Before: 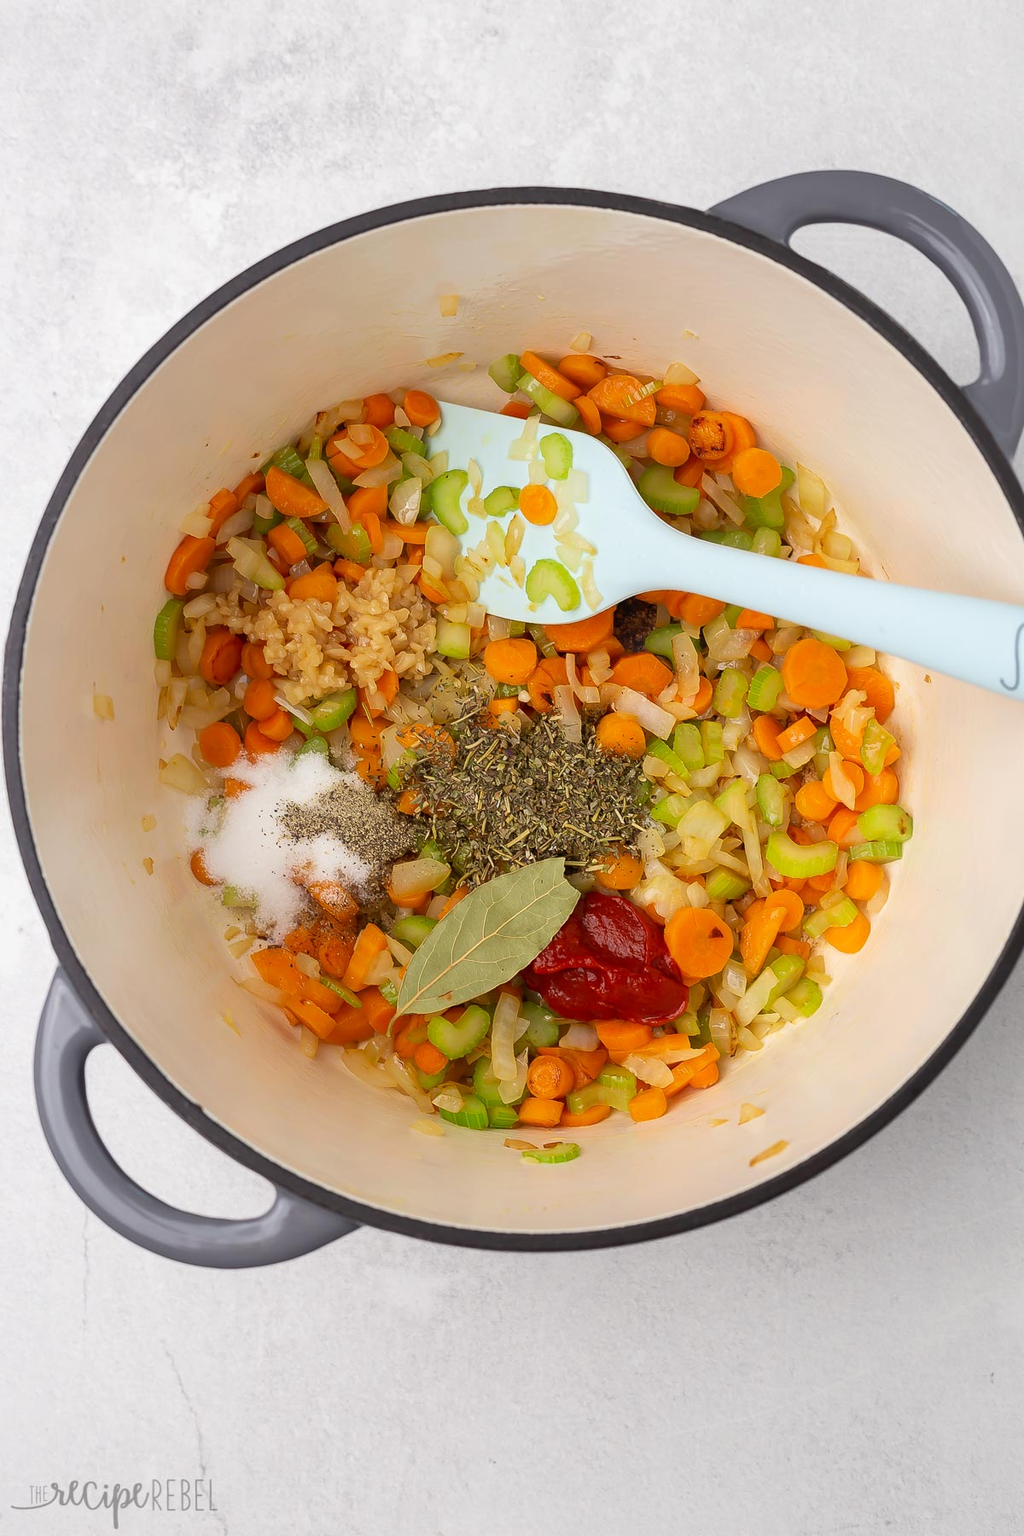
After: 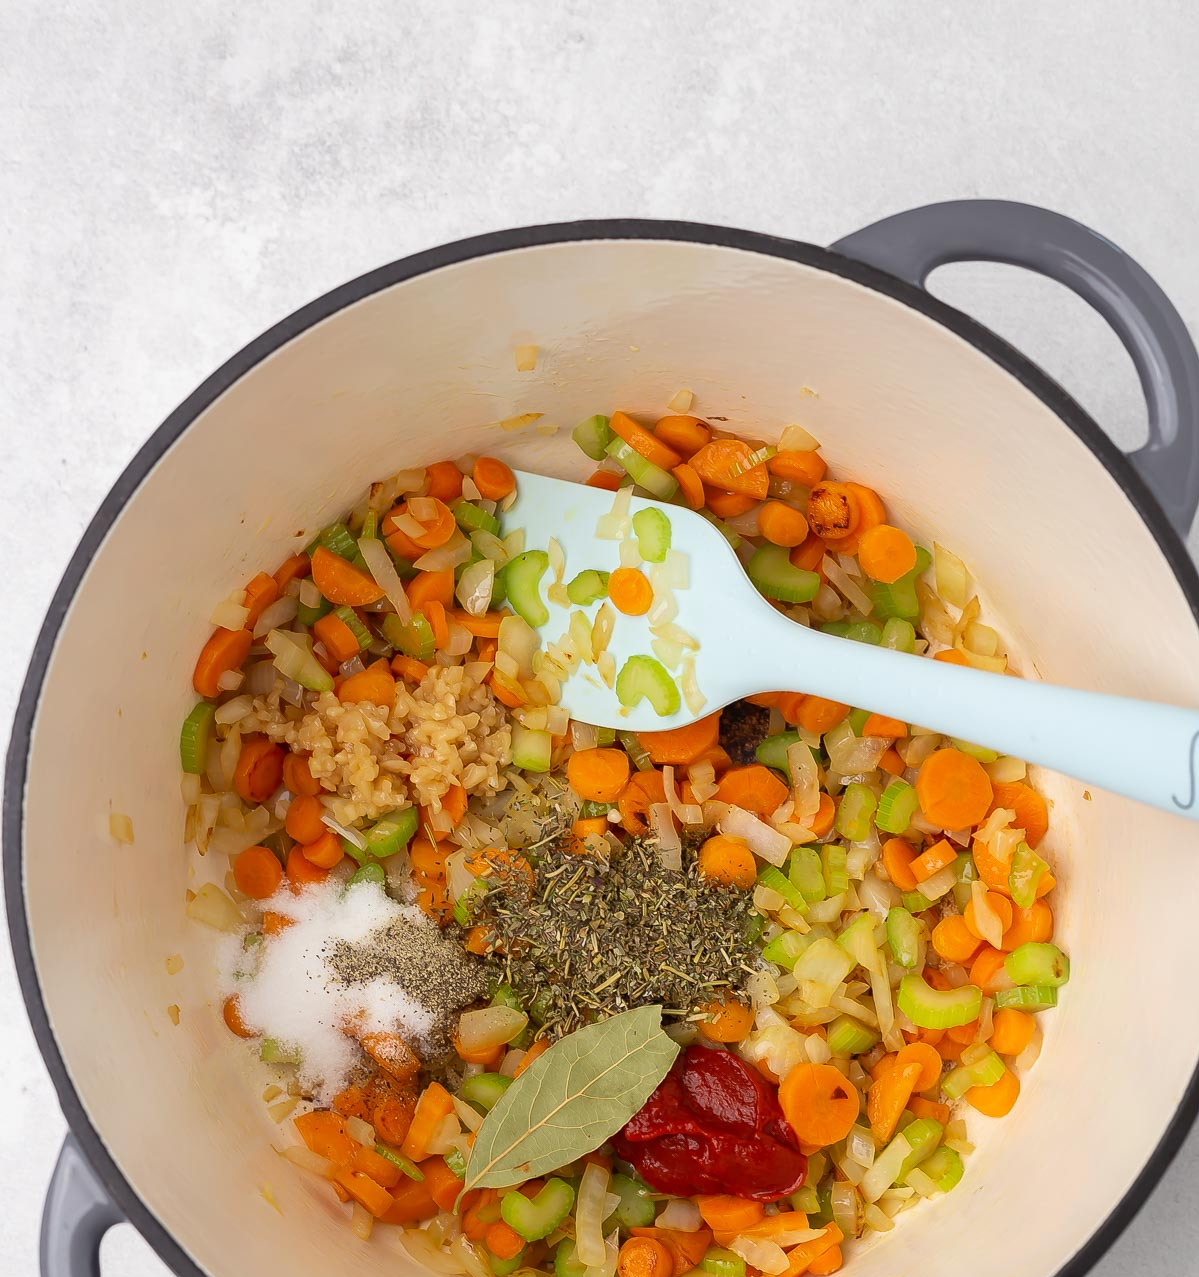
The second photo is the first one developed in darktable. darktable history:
crop: right 0.001%, bottom 29.025%
